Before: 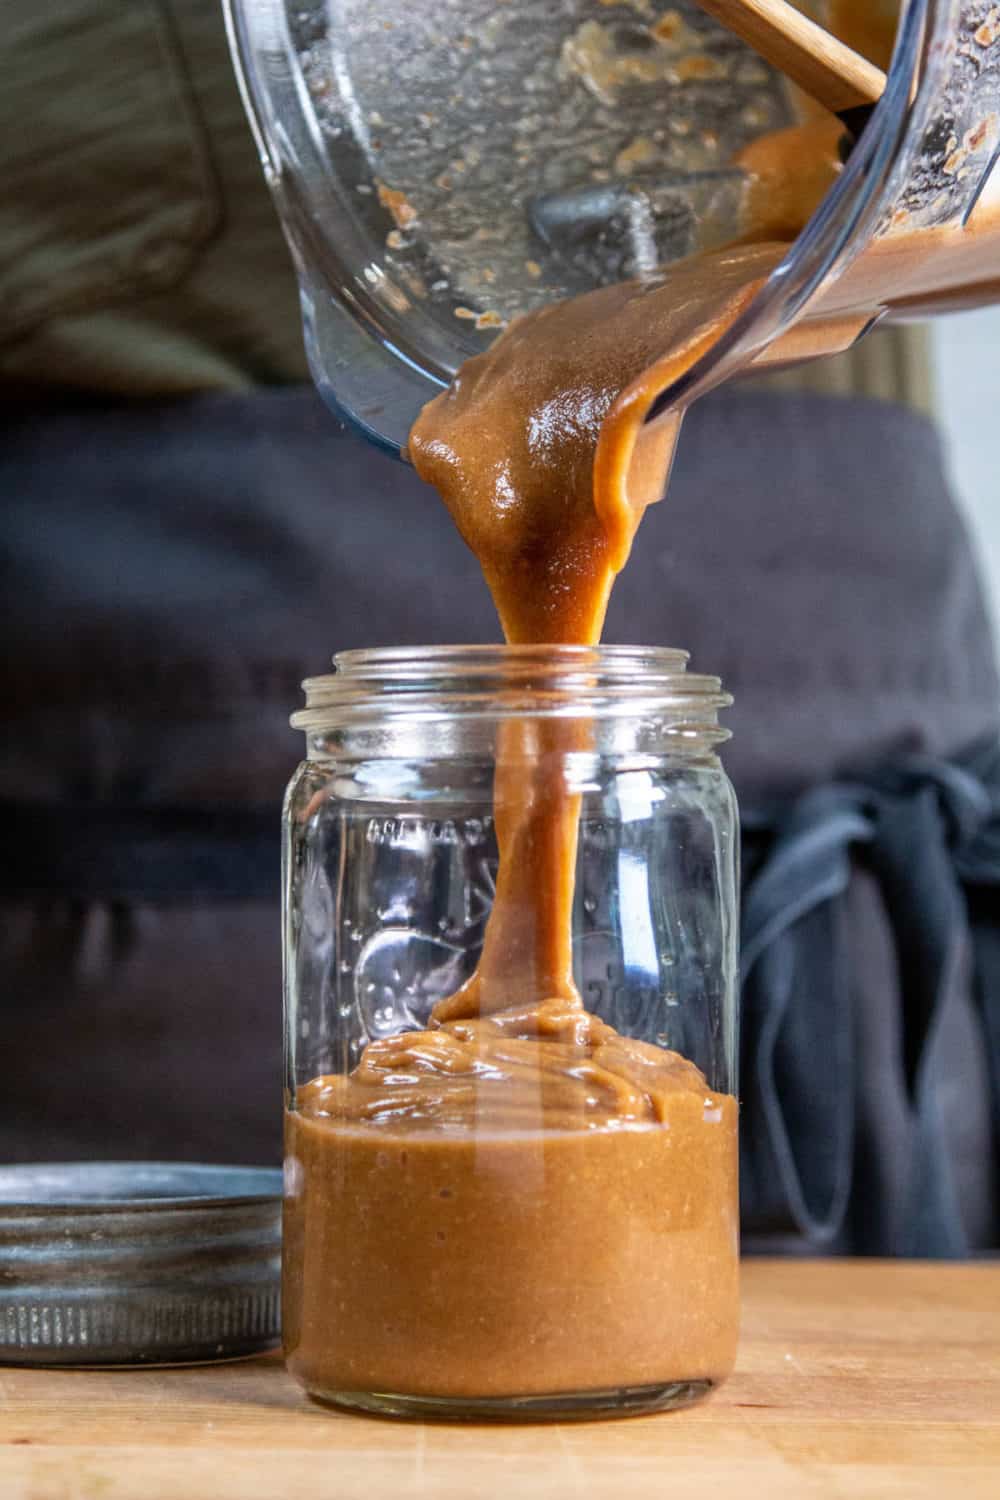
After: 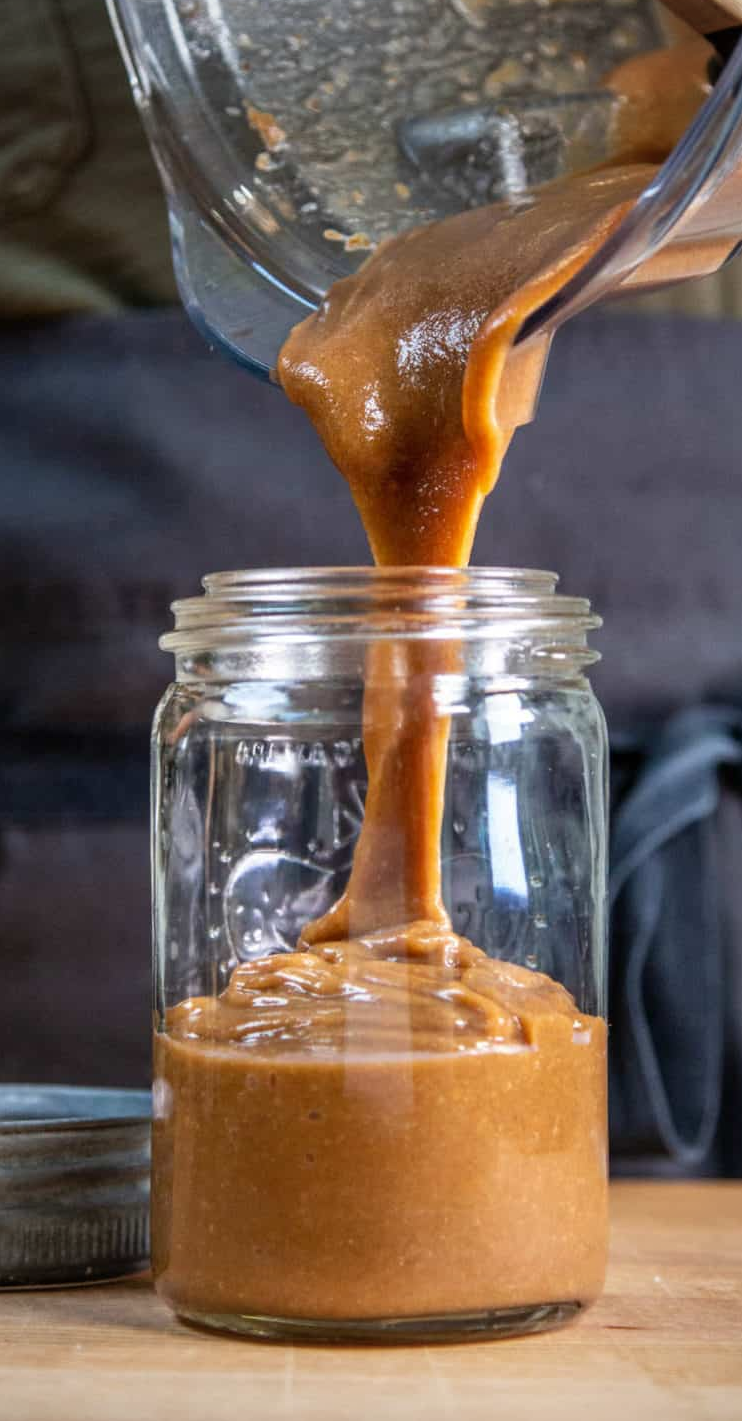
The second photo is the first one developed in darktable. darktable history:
vignetting: fall-off radius 60.92%
crop and rotate: left 13.15%, top 5.251%, right 12.609%
